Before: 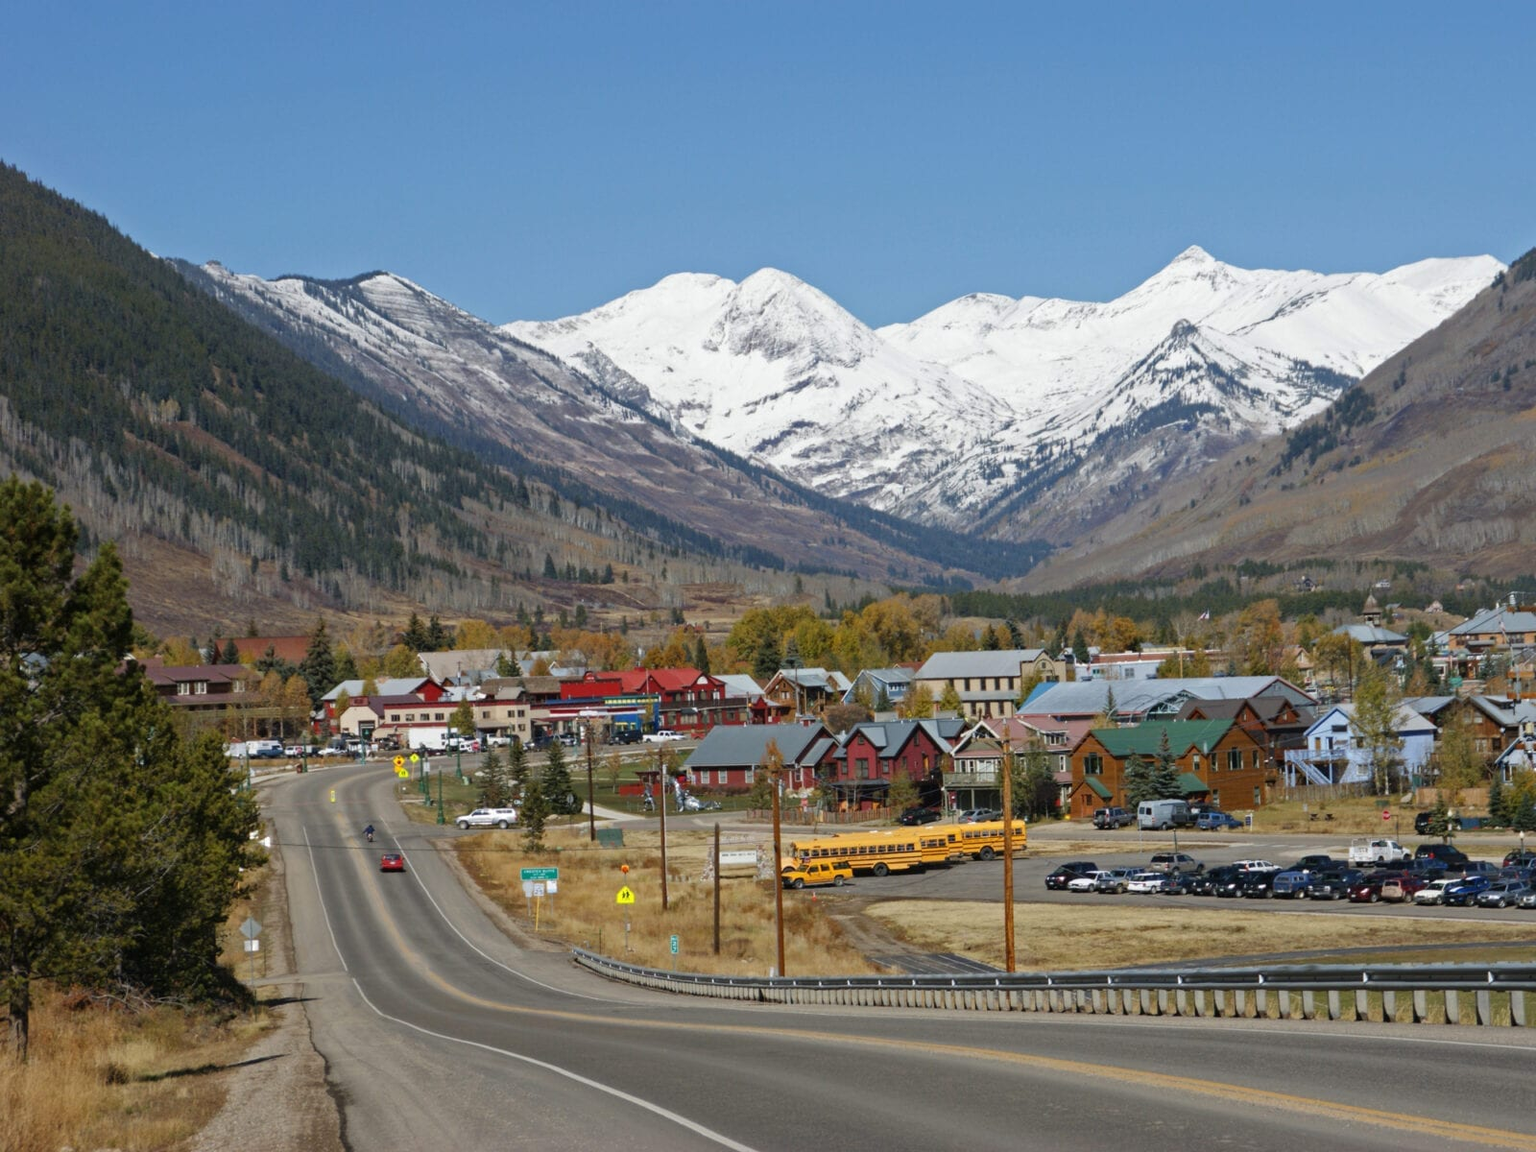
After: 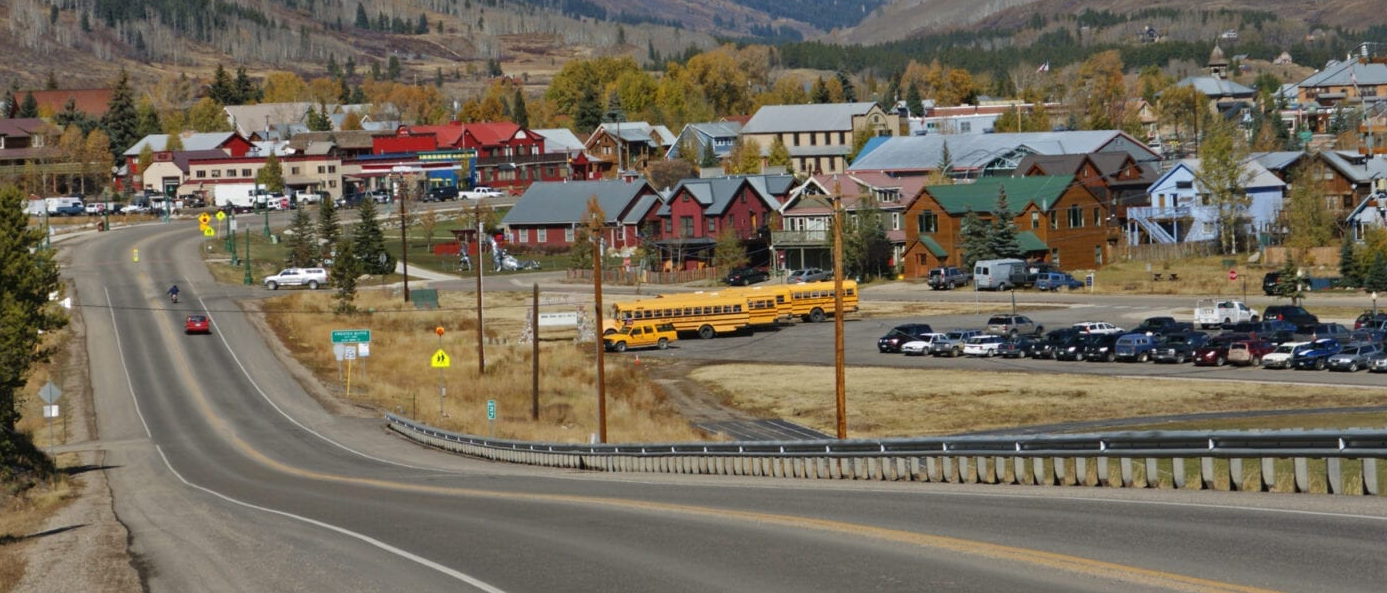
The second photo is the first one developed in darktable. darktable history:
crop and rotate: left 13.257%, top 47.857%, bottom 2.72%
shadows and highlights: radius 116.85, shadows 41.48, highlights -61.55, soften with gaussian
